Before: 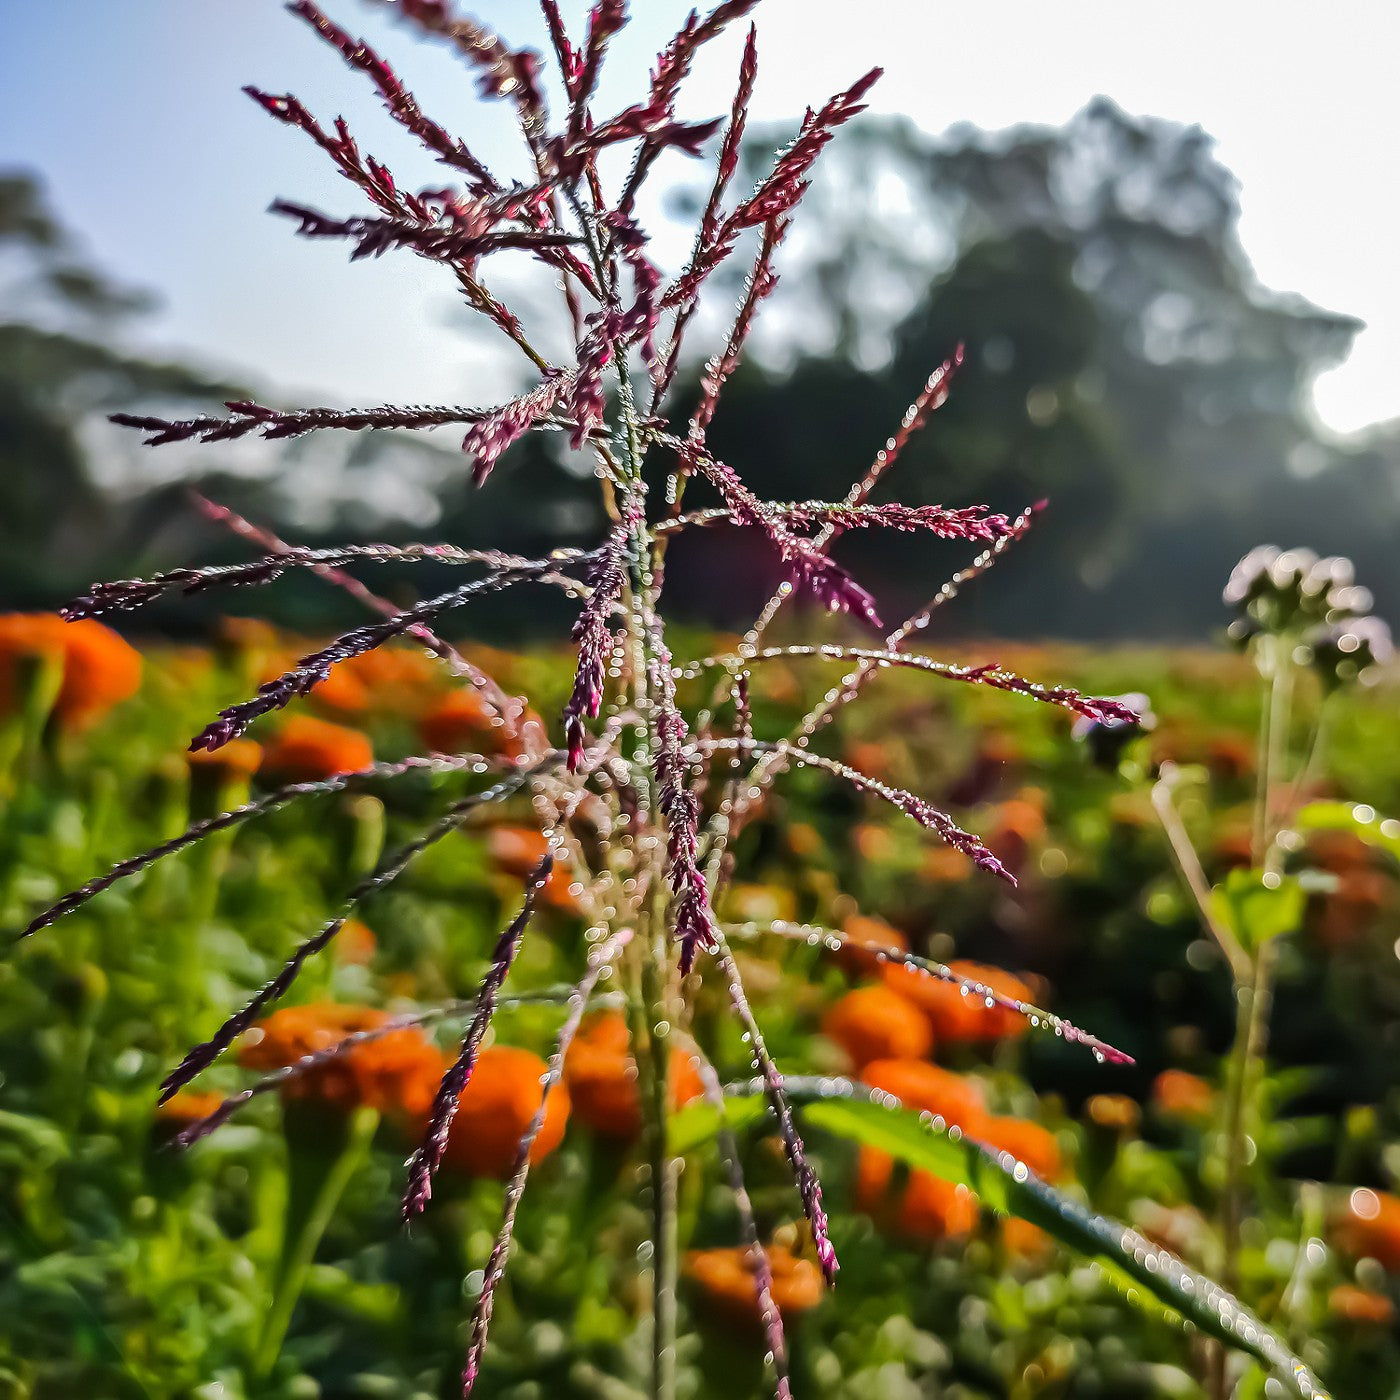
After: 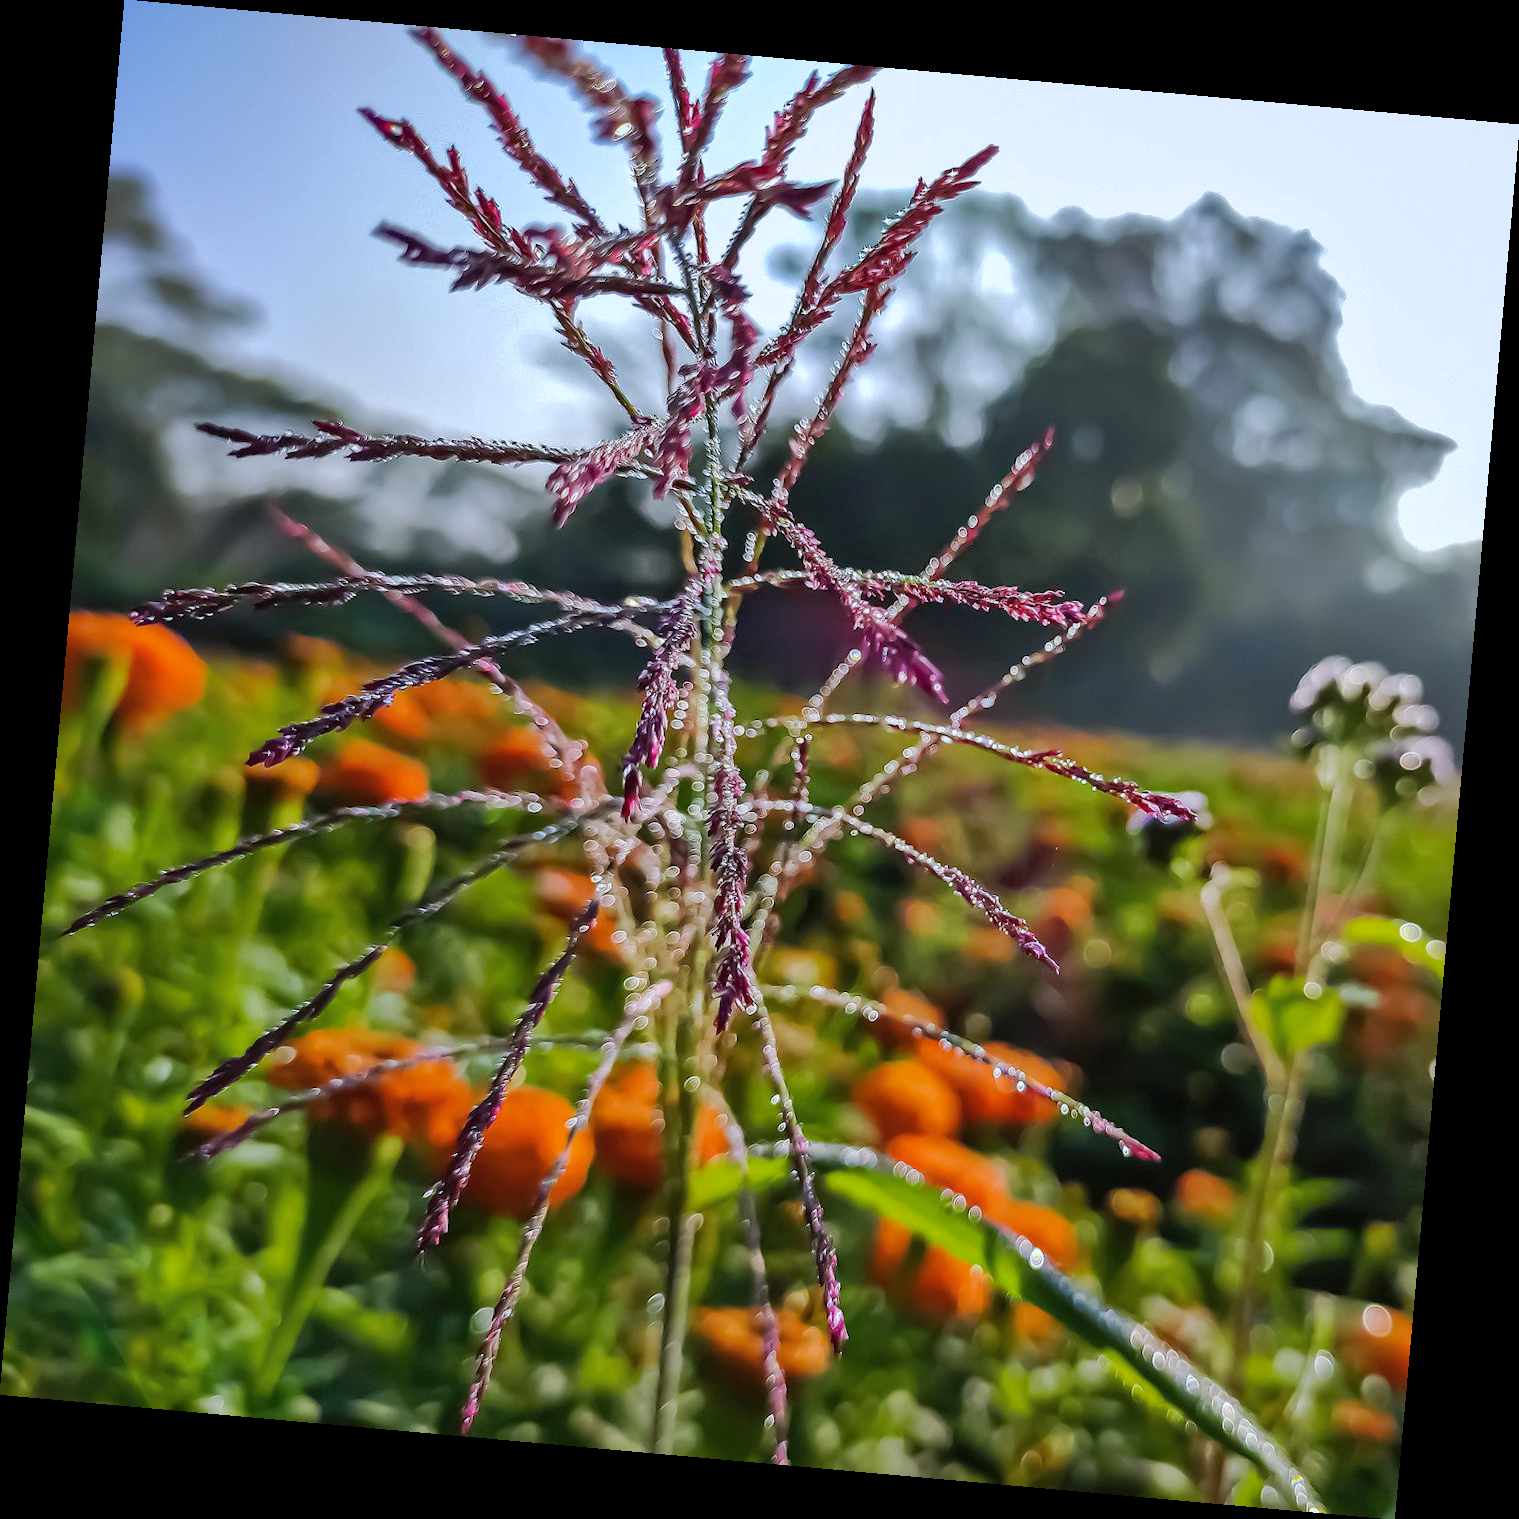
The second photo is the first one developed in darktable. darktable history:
shadows and highlights: on, module defaults
rotate and perspective: rotation 5.12°, automatic cropping off
white balance: red 0.954, blue 1.079
